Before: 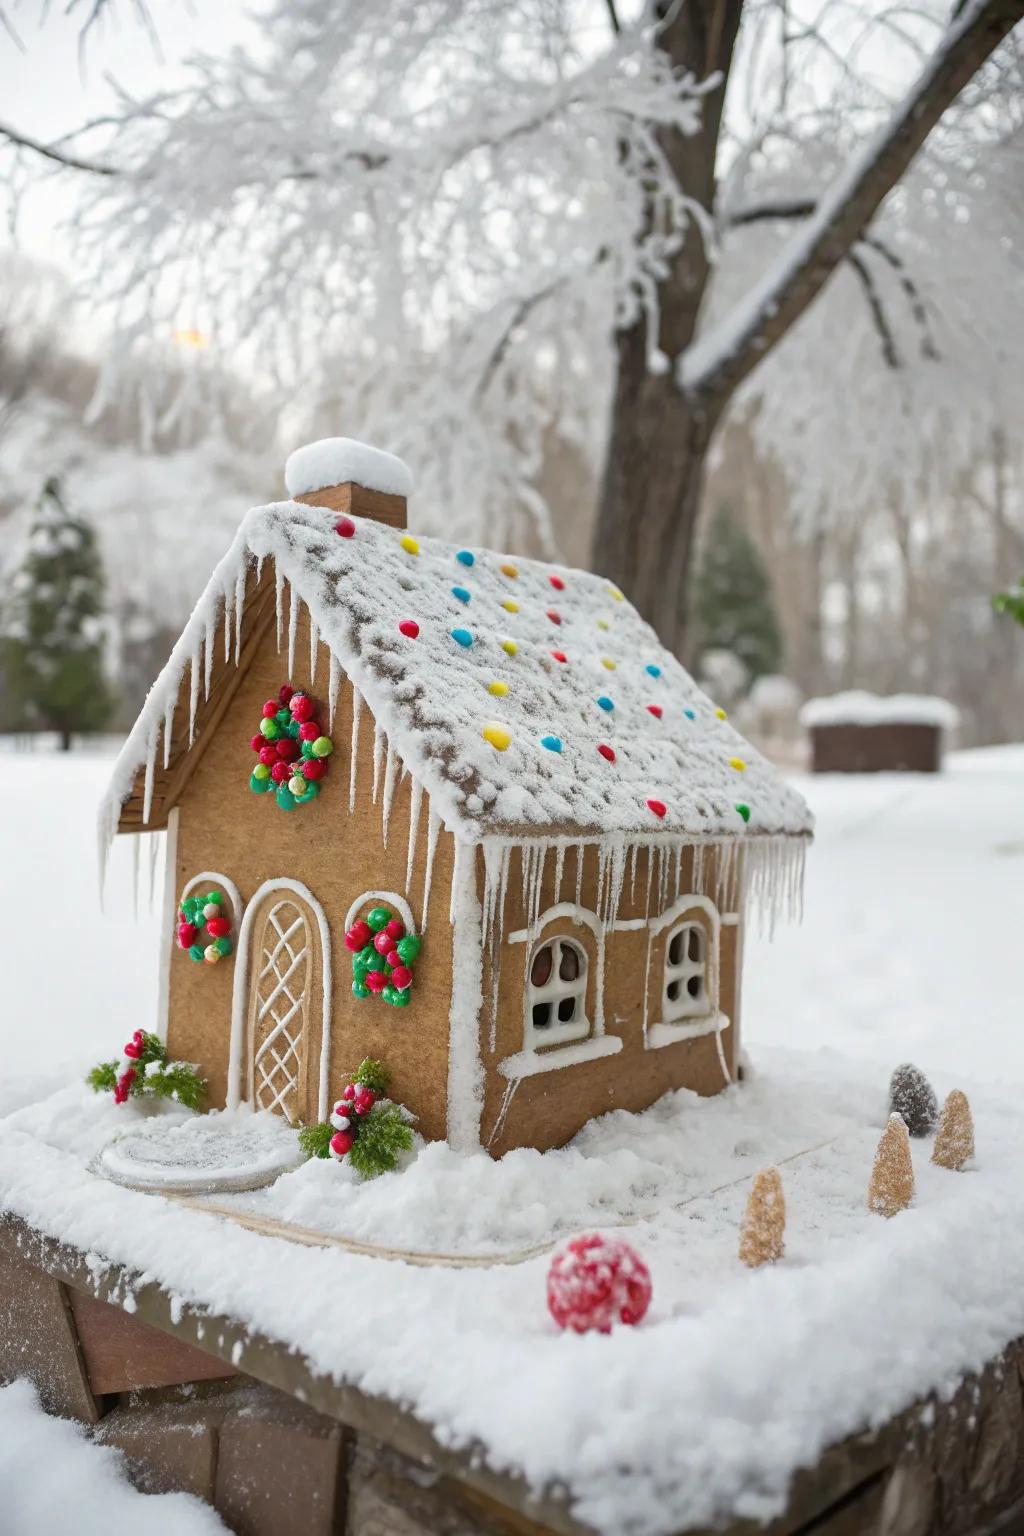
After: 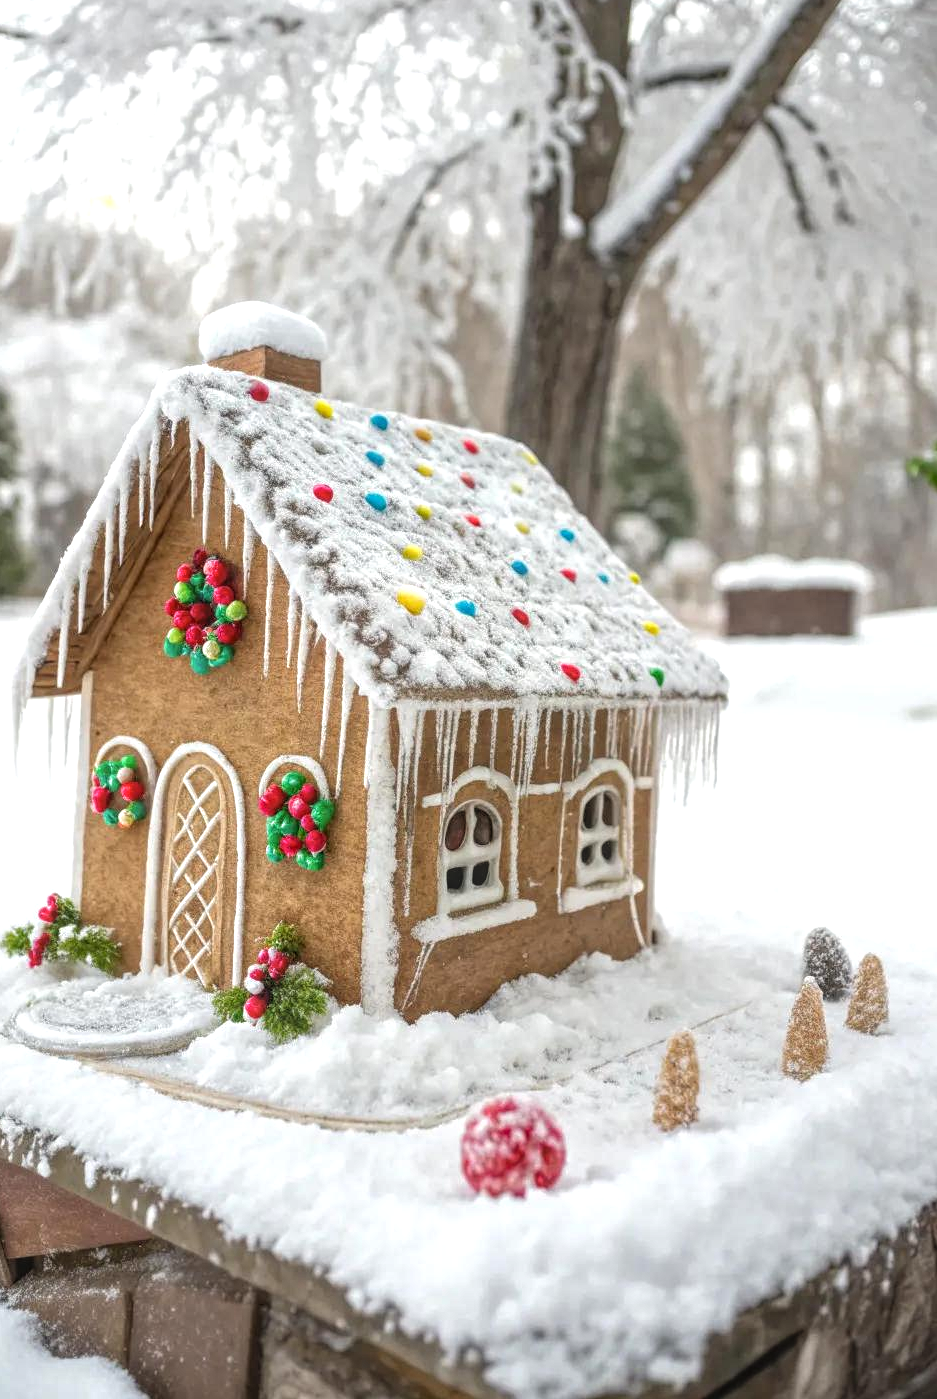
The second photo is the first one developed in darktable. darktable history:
crop and rotate: left 8.403%, top 8.865%
local contrast: highlights 75%, shadows 55%, detail 177%, midtone range 0.209
tone equalizer: -8 EV -0.428 EV, -7 EV -0.354 EV, -6 EV -0.352 EV, -5 EV -0.195 EV, -3 EV 0.202 EV, -2 EV 0.354 EV, -1 EV 0.401 EV, +0 EV 0.386 EV
